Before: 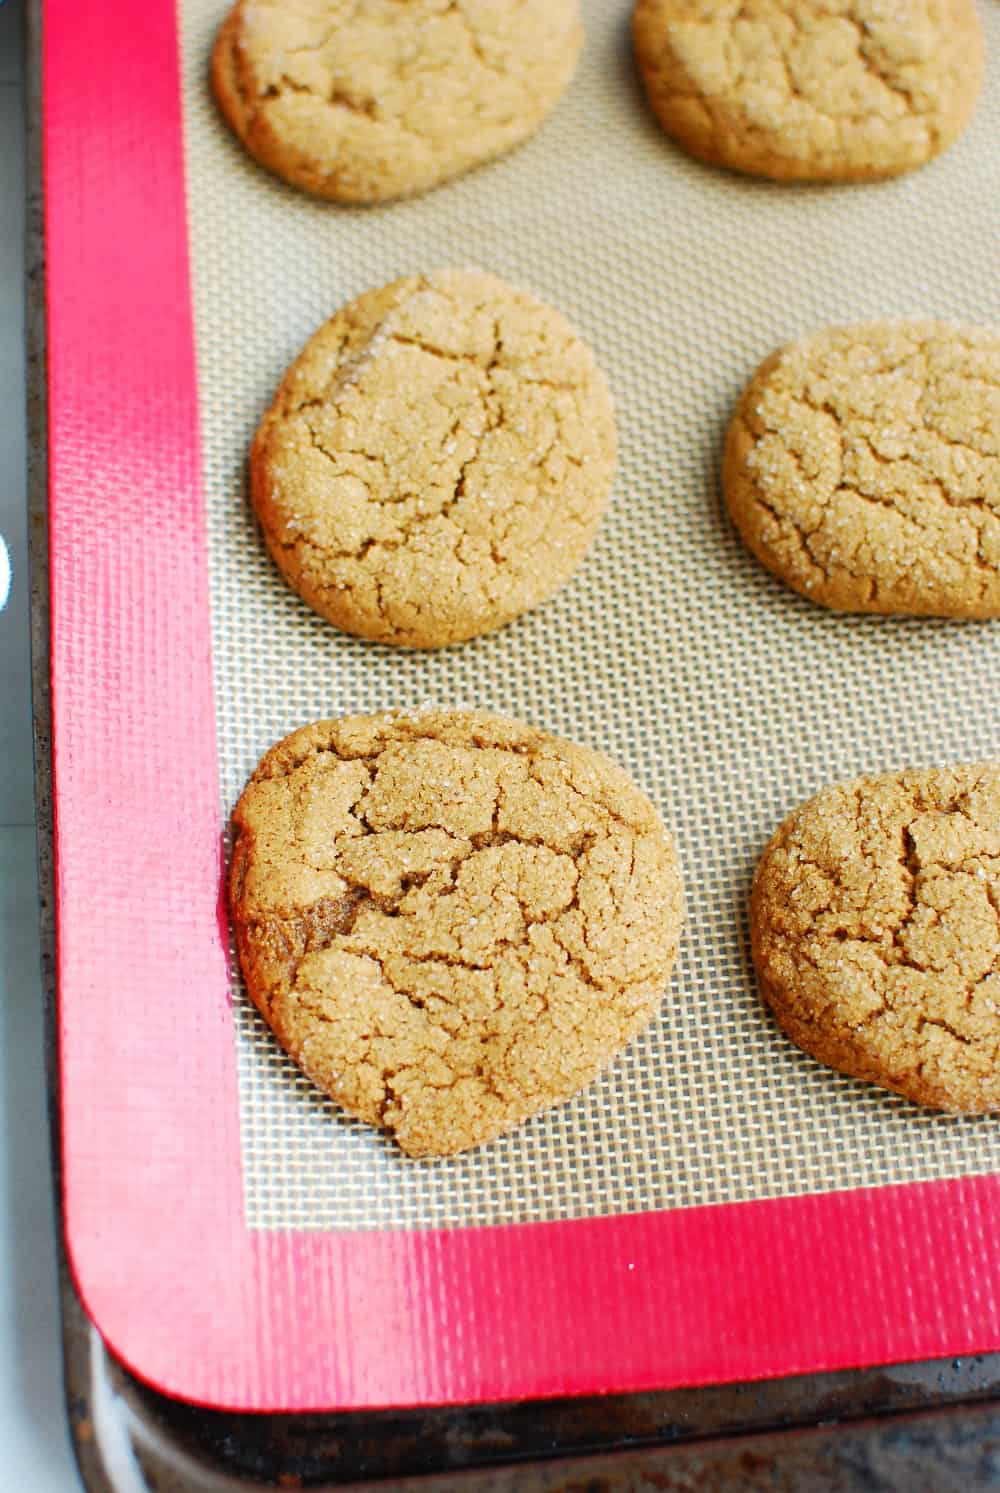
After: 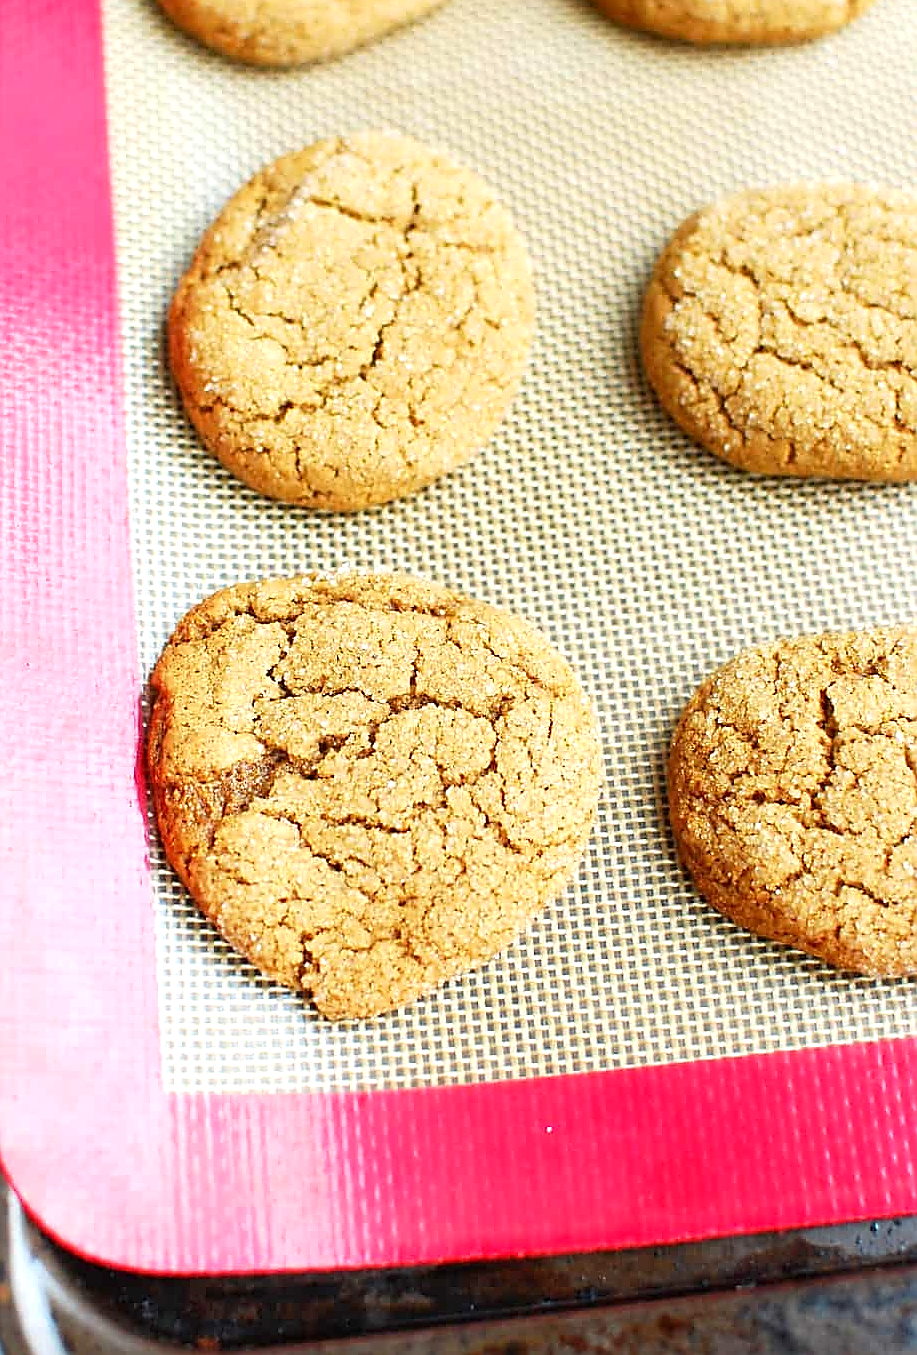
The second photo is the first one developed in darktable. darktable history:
tone equalizer: on, module defaults
sharpen: radius 1.4, amount 1.25, threshold 0.7
exposure: black level correction 0.001, exposure 0.5 EV, compensate exposure bias true, compensate highlight preservation false
crop and rotate: left 8.262%, top 9.226%
